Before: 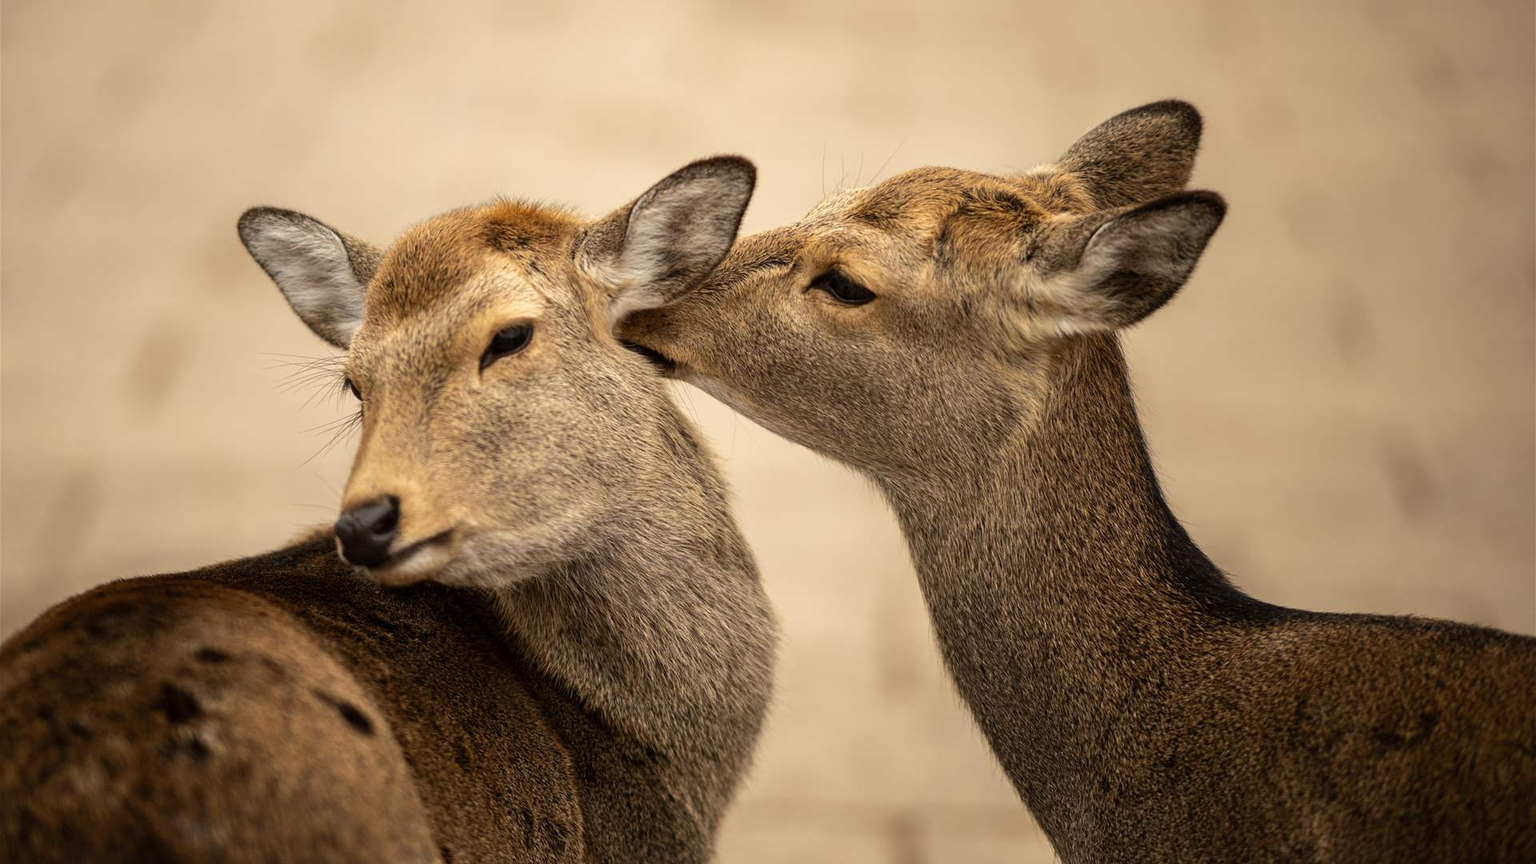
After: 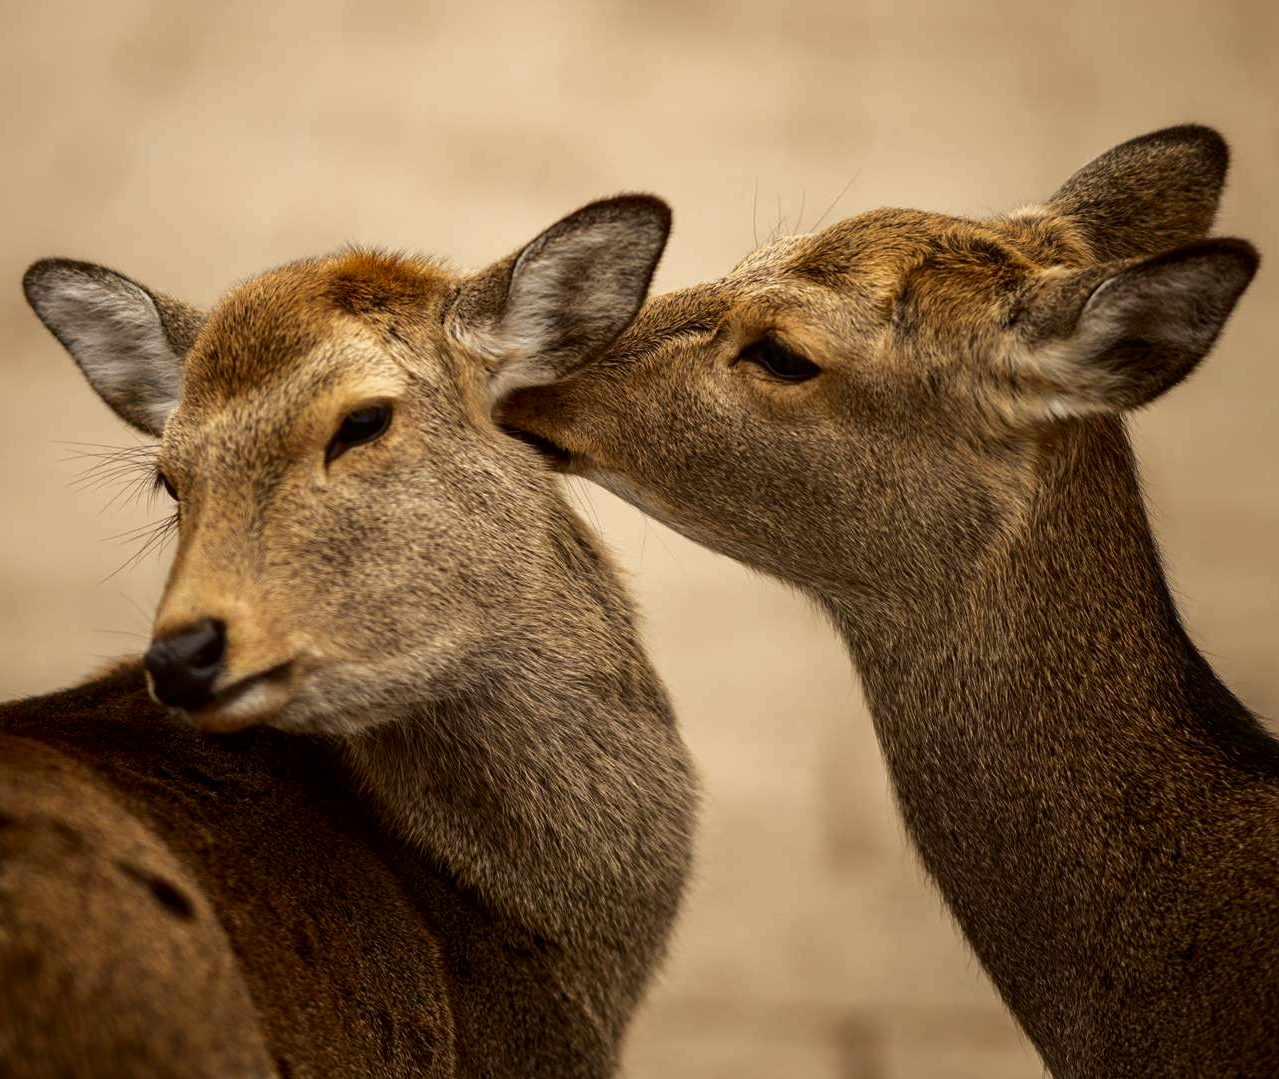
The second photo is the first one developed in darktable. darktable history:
contrast brightness saturation: brightness -0.2, saturation 0.08
crop and rotate: left 14.292%, right 19.041%
